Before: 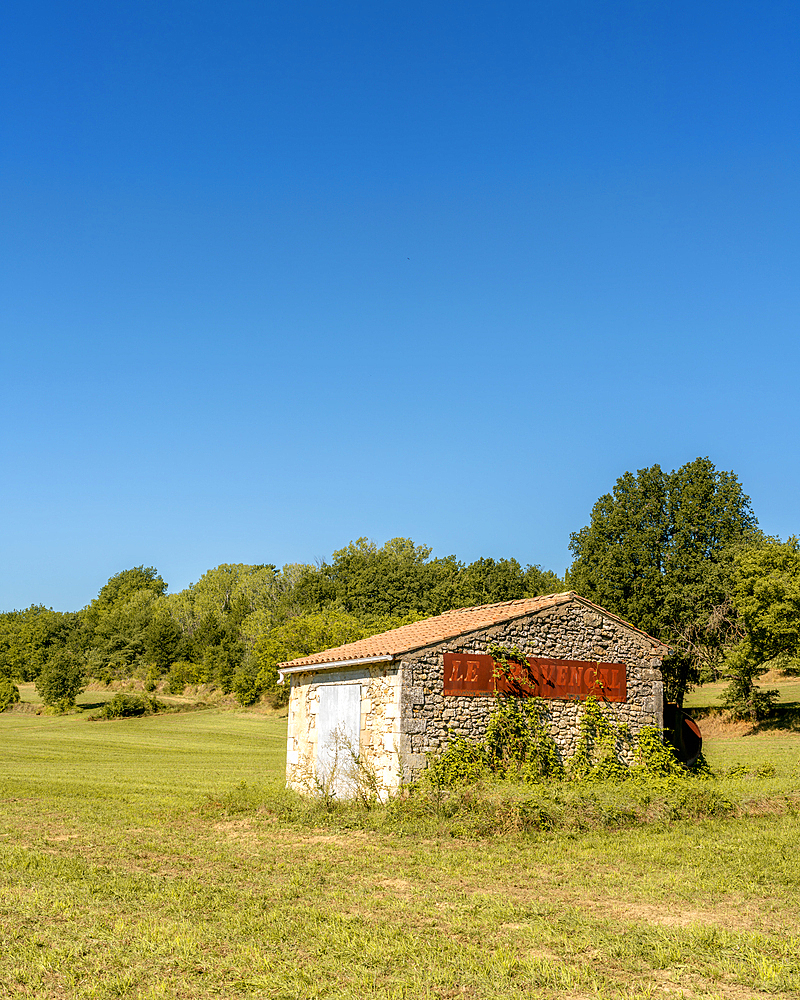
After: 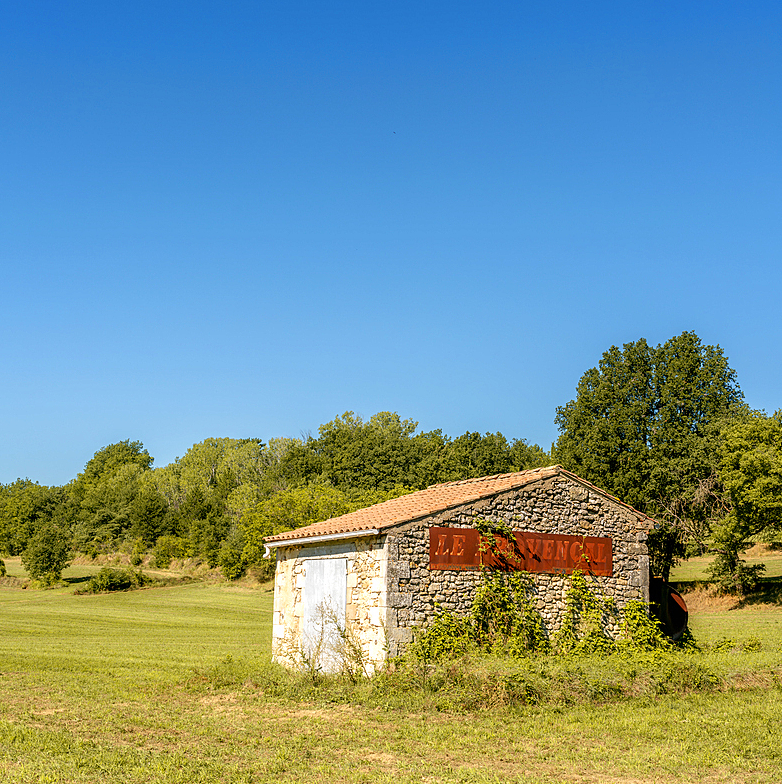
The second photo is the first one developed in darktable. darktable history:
crop and rotate: left 1.93%, top 12.663%, right 0.21%, bottom 8.924%
